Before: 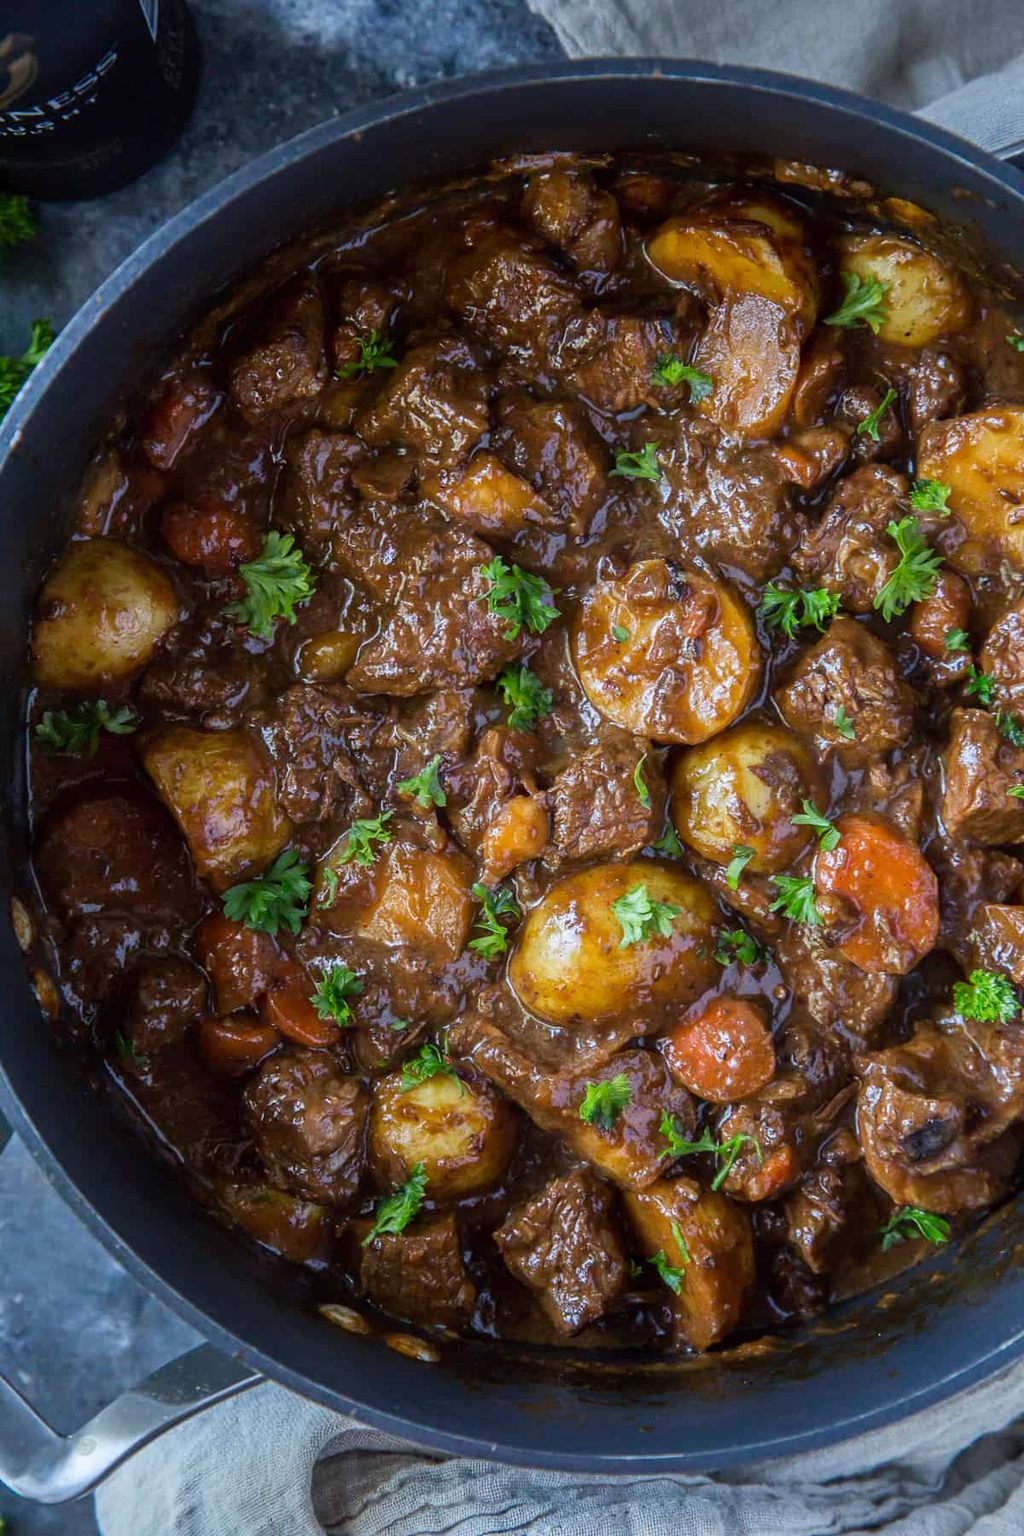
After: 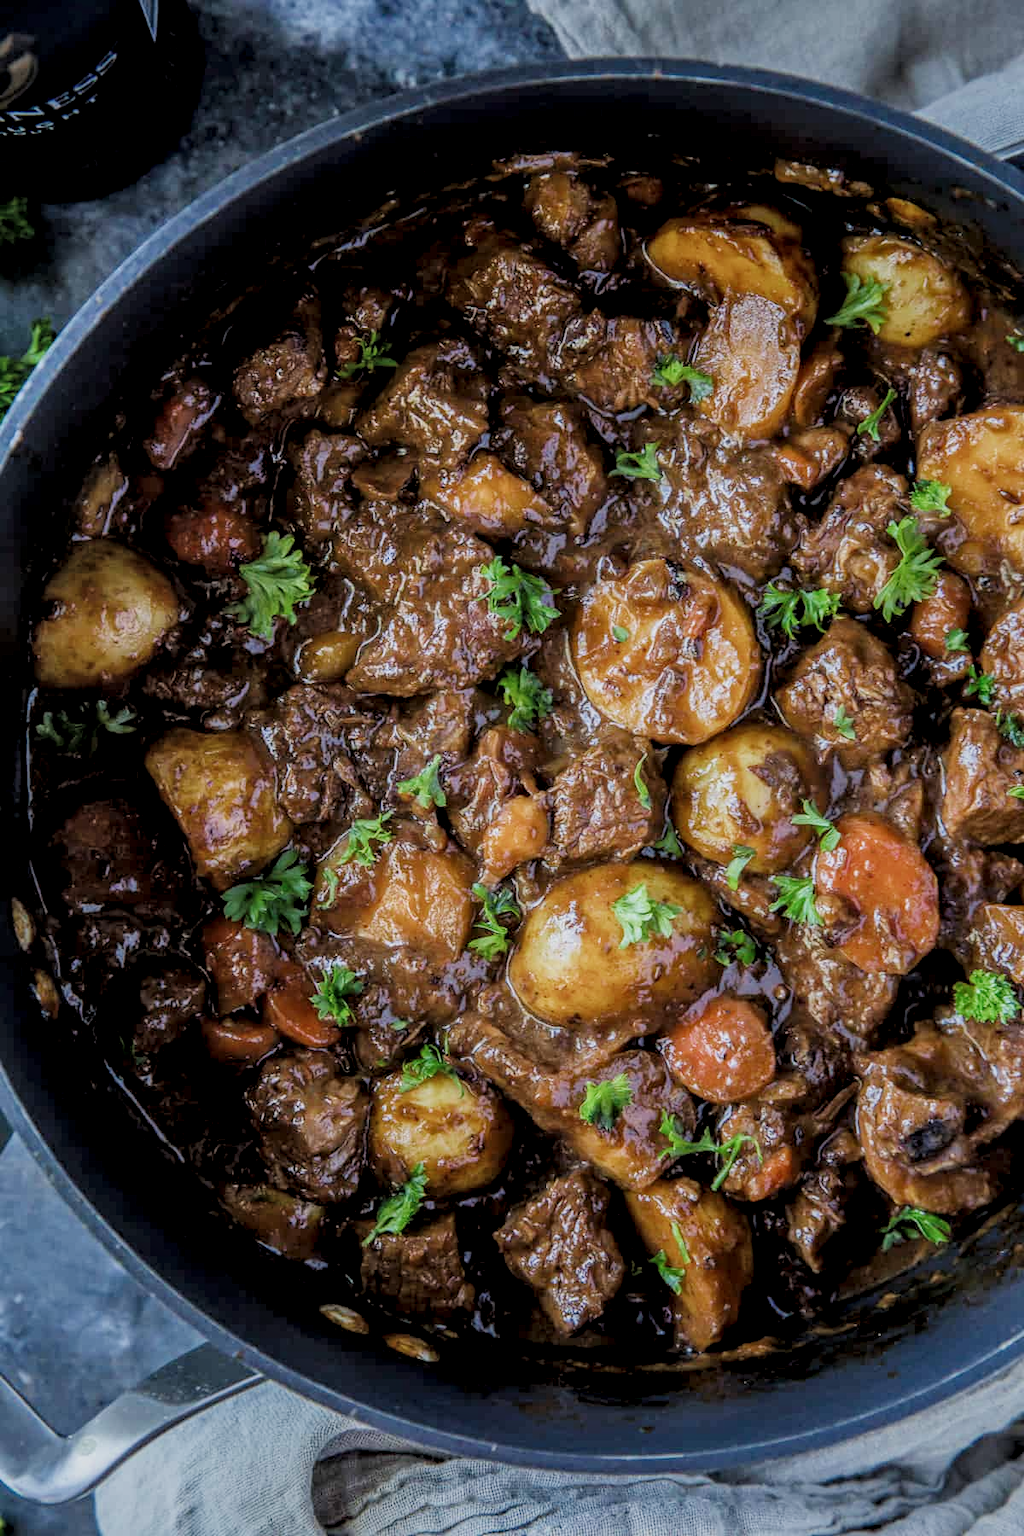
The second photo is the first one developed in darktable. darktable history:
local contrast: detail 150%
filmic rgb: black relative exposure -6.62 EV, white relative exposure 4.75 EV, hardness 3.11, contrast 0.809, add noise in highlights 0, color science v3 (2019), use custom middle-gray values true, contrast in highlights soft
